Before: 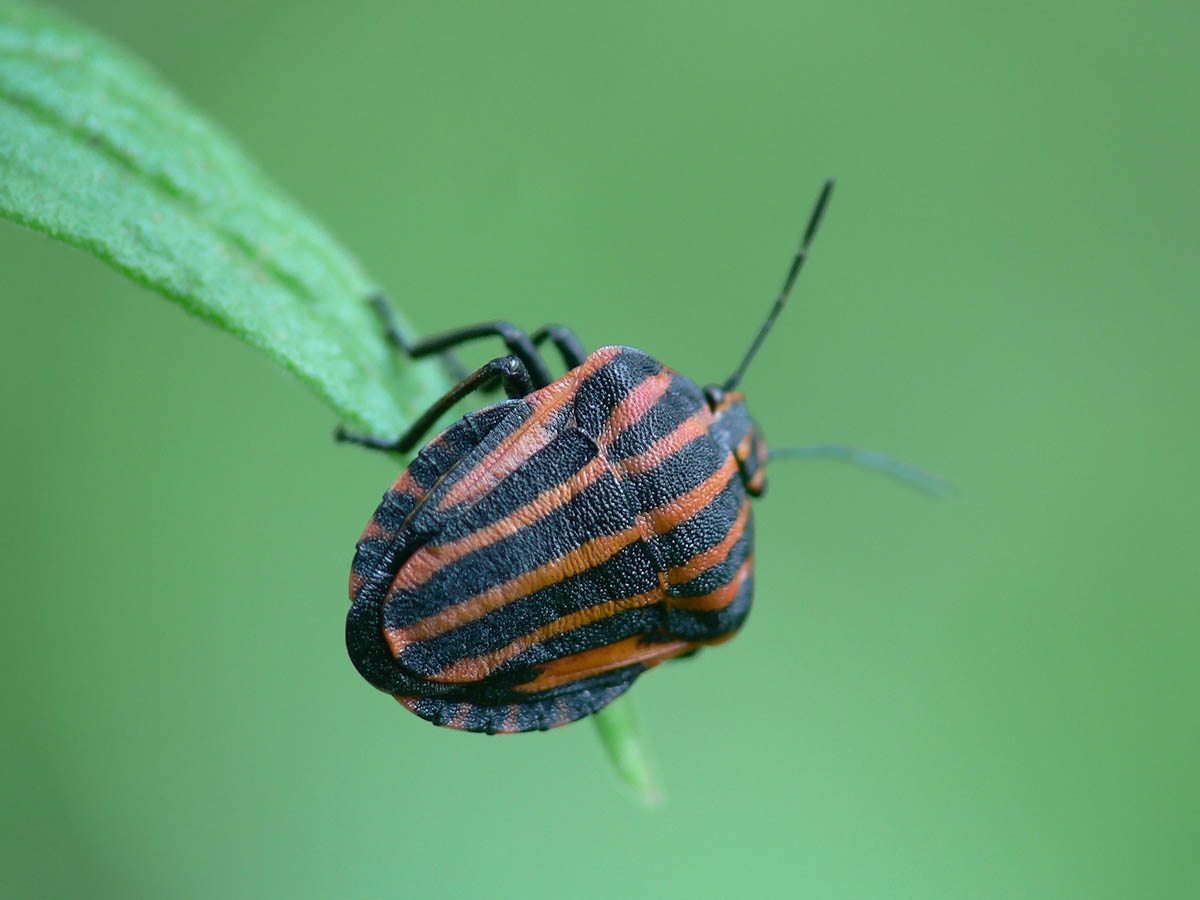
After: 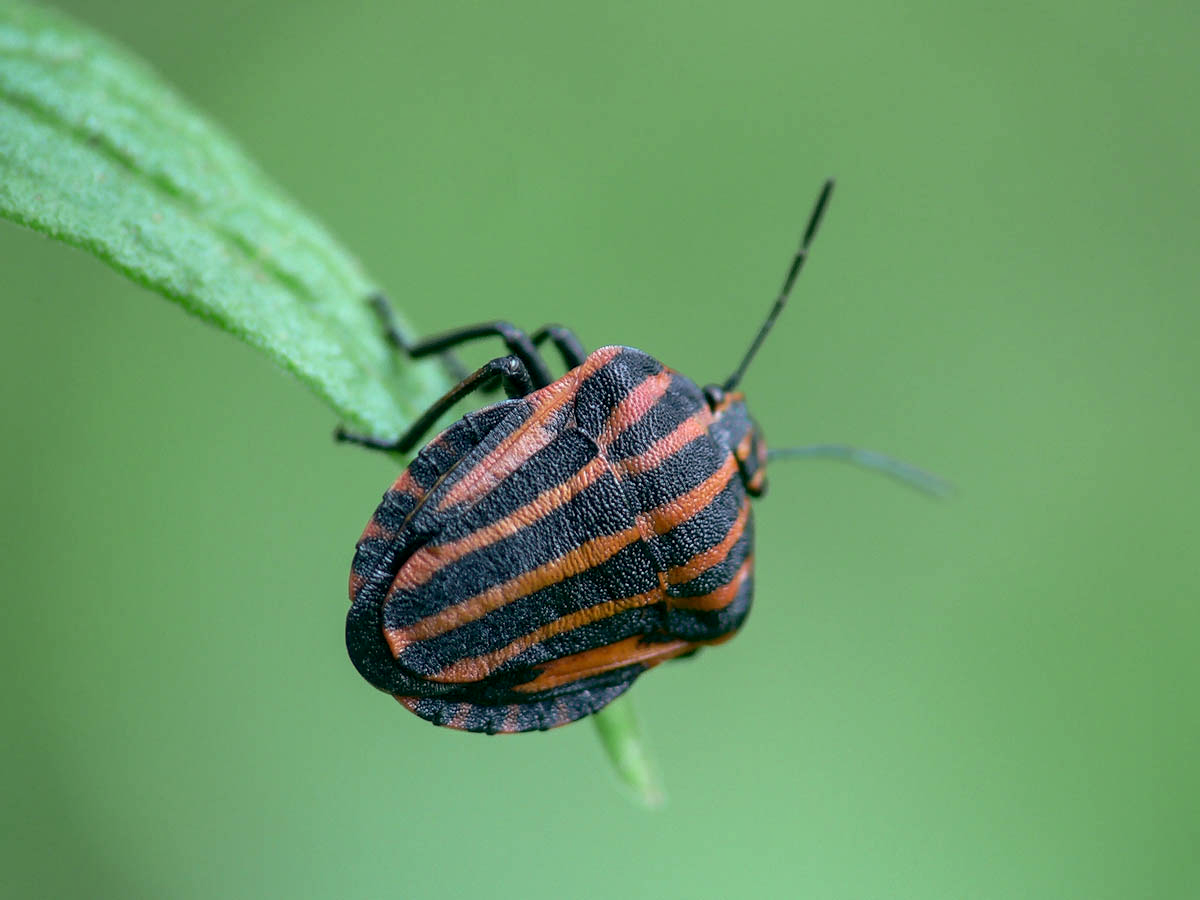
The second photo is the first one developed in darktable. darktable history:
local contrast: on, module defaults
color balance: lift [0.998, 0.998, 1.001, 1.002], gamma [0.995, 1.025, 0.992, 0.975], gain [0.995, 1.02, 0.997, 0.98]
